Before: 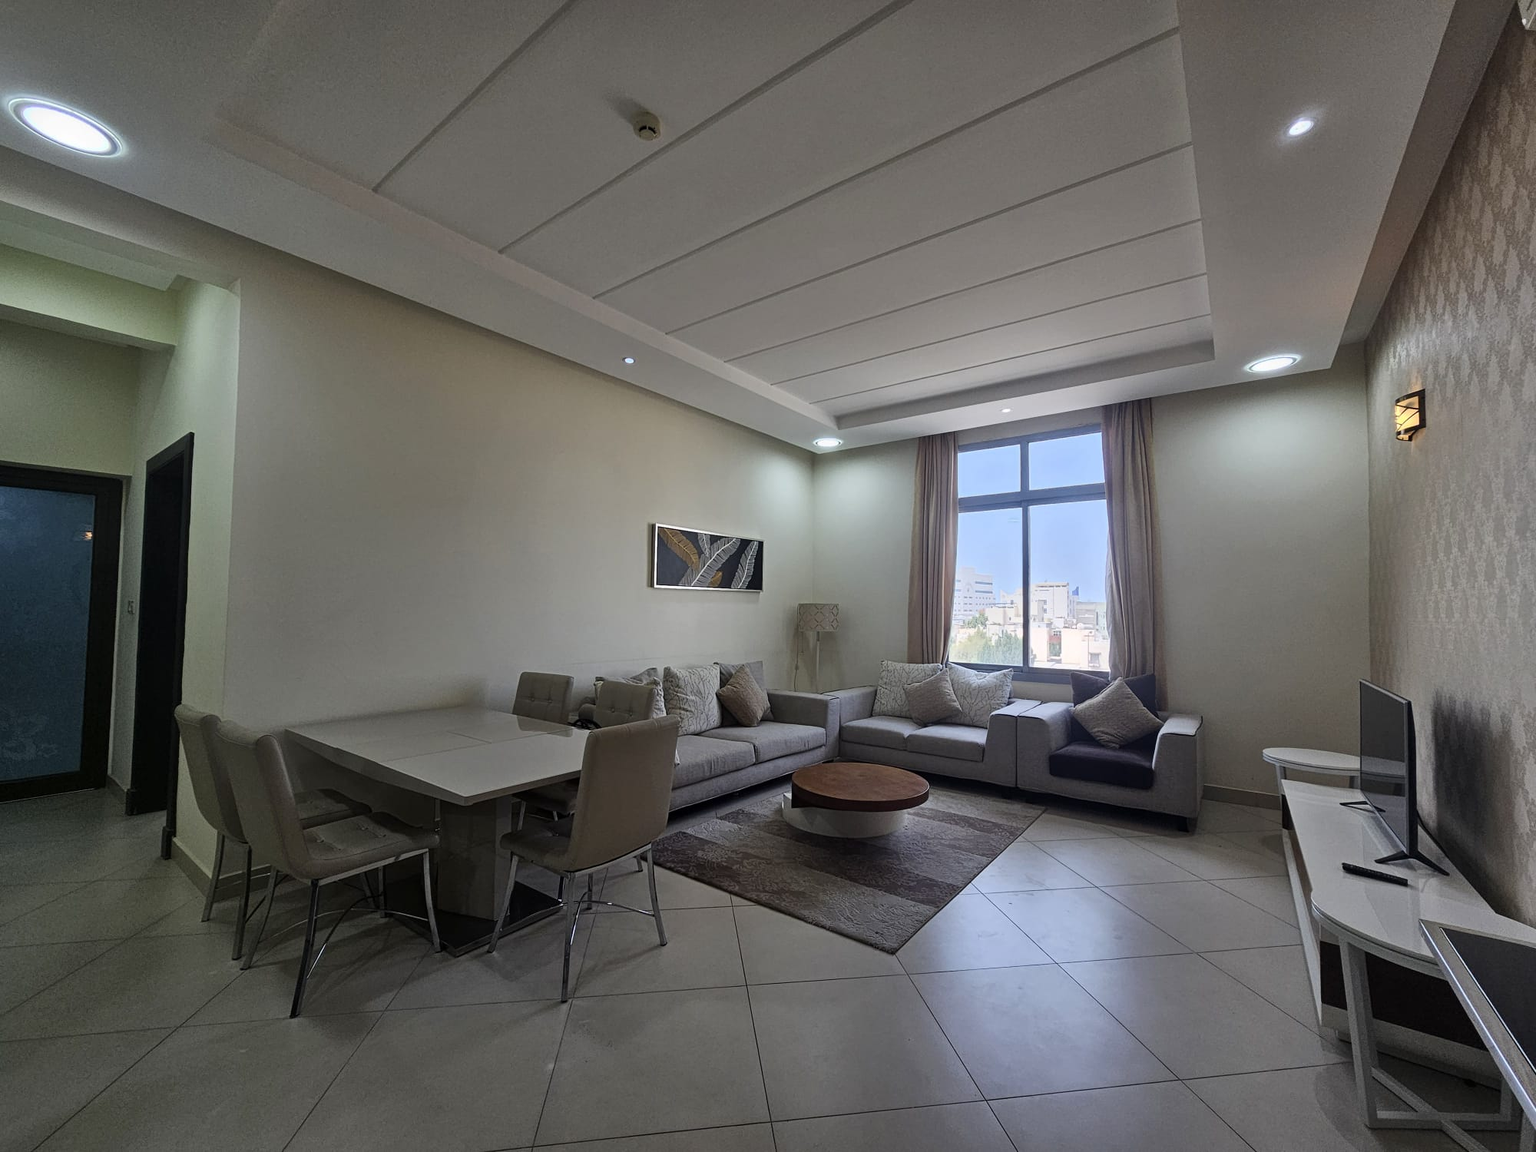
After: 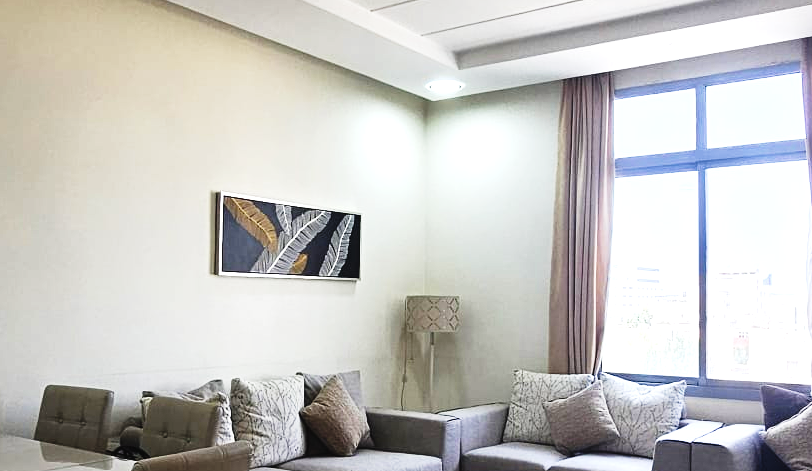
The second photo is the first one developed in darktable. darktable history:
crop: left 31.7%, top 32.683%, right 27.698%, bottom 35.907%
tone curve: curves: ch0 [(0, 0.023) (0.137, 0.069) (0.249, 0.163) (0.487, 0.491) (0.778, 0.858) (0.896, 0.94) (1, 0.988)]; ch1 [(0, 0) (0.396, 0.369) (0.483, 0.459) (0.498, 0.5) (0.515, 0.517) (0.562, 0.6) (0.611, 0.667) (0.692, 0.744) (0.798, 0.863) (1, 1)]; ch2 [(0, 0) (0.426, 0.398) (0.483, 0.481) (0.503, 0.503) (0.526, 0.527) (0.549, 0.59) (0.62, 0.666) (0.705, 0.755) (0.985, 0.966)], preserve colors none
exposure: black level correction 0, exposure 1.101 EV, compensate highlight preservation false
